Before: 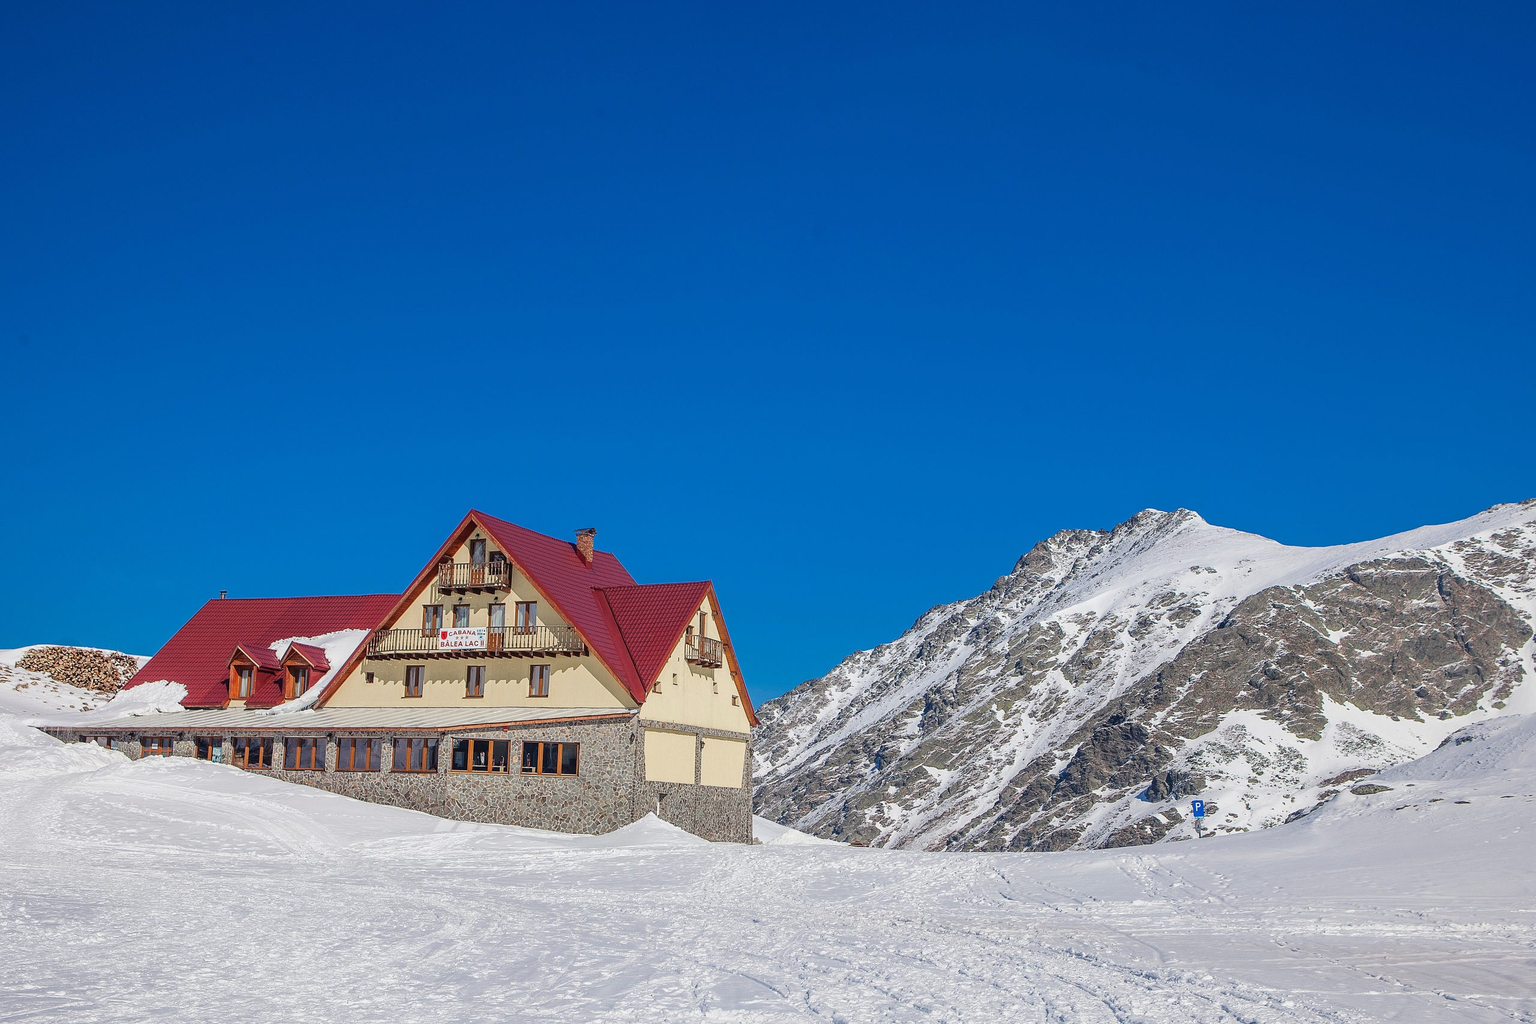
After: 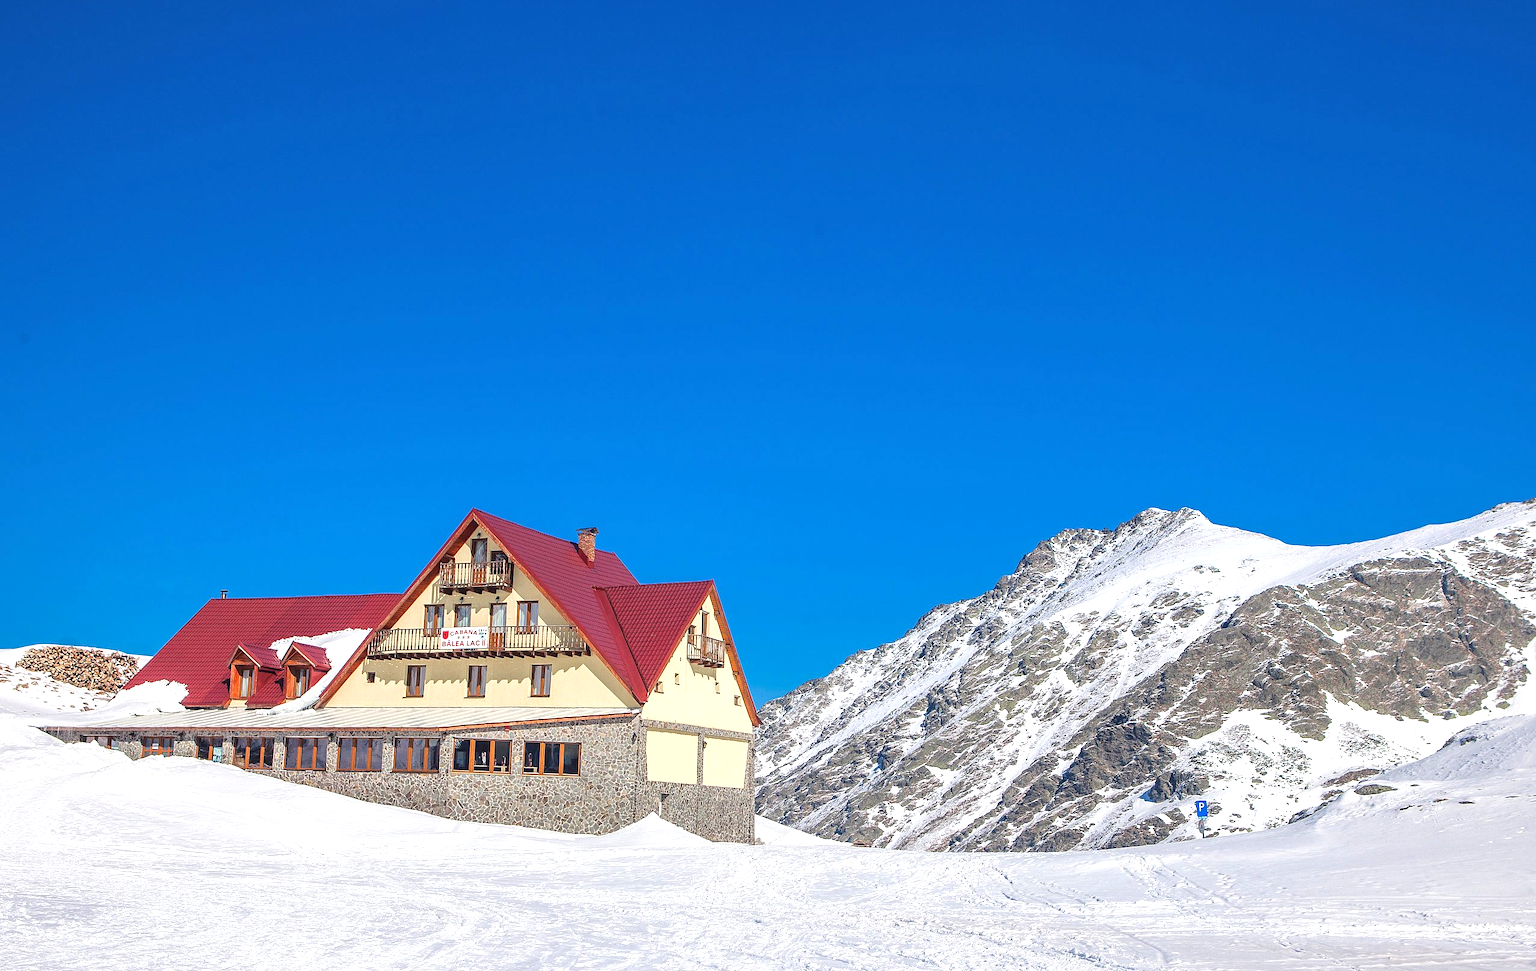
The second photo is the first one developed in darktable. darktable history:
exposure: black level correction 0, exposure 0.701 EV, compensate exposure bias true, compensate highlight preservation false
crop: top 0.278%, right 0.255%, bottom 5.1%
shadows and highlights: shadows 25.77, highlights -24.45
